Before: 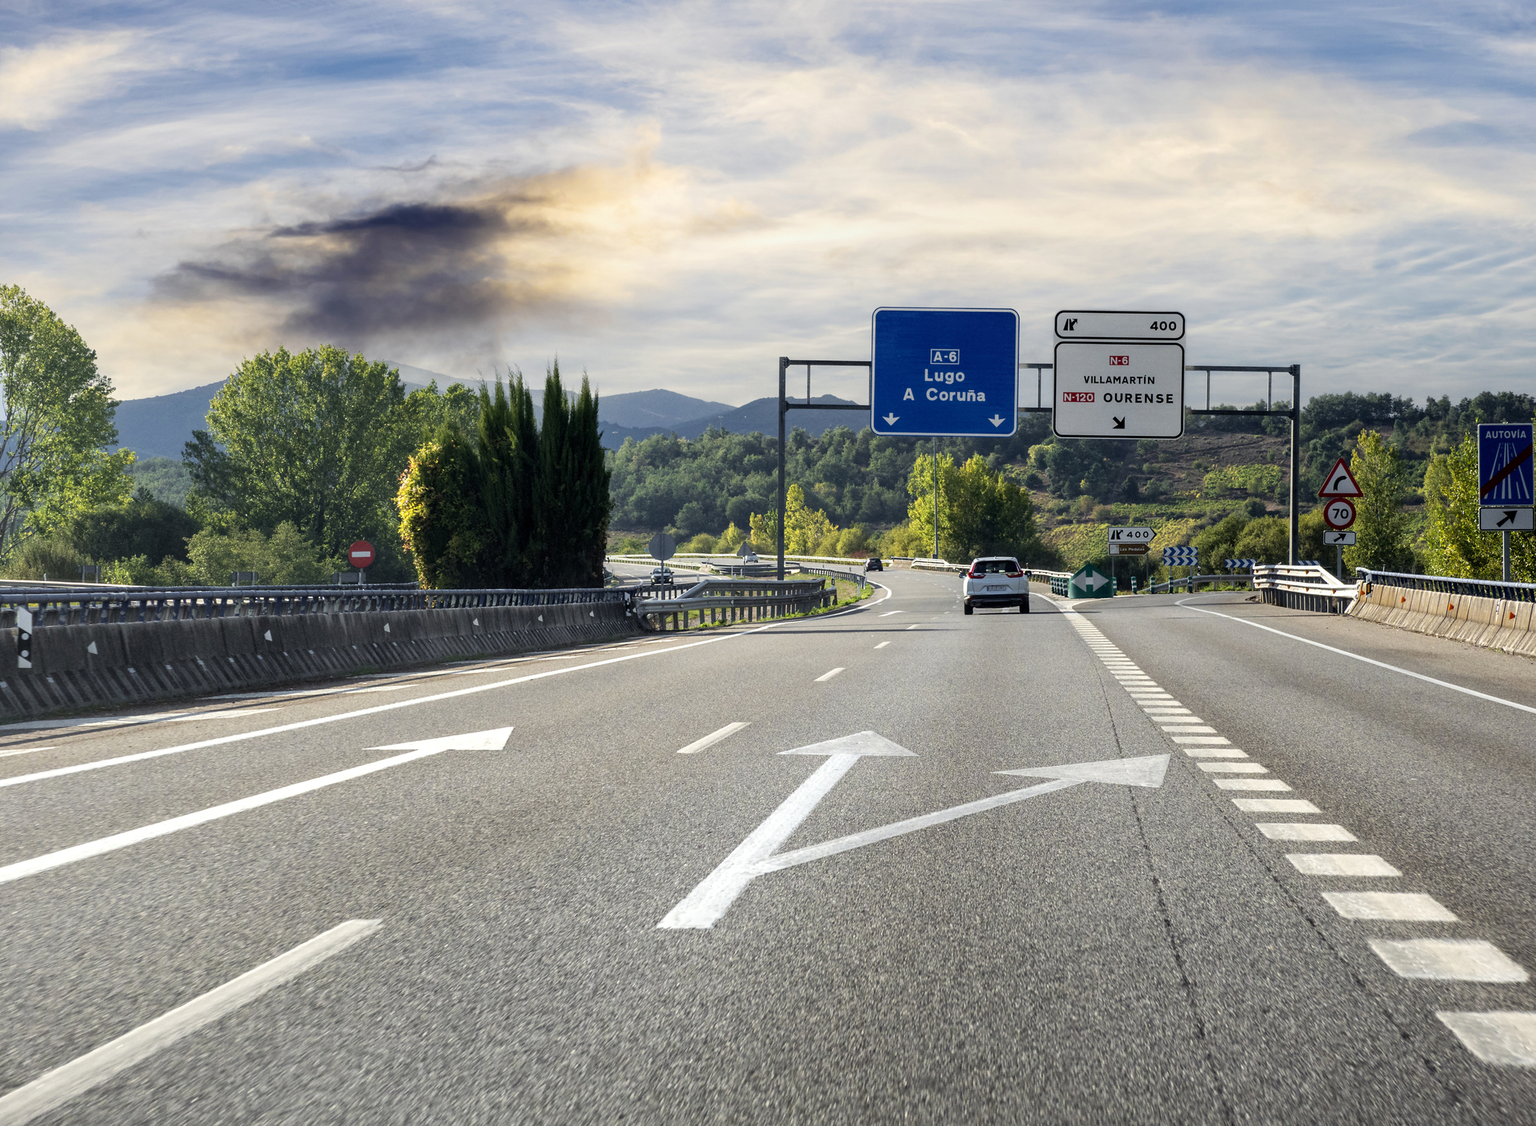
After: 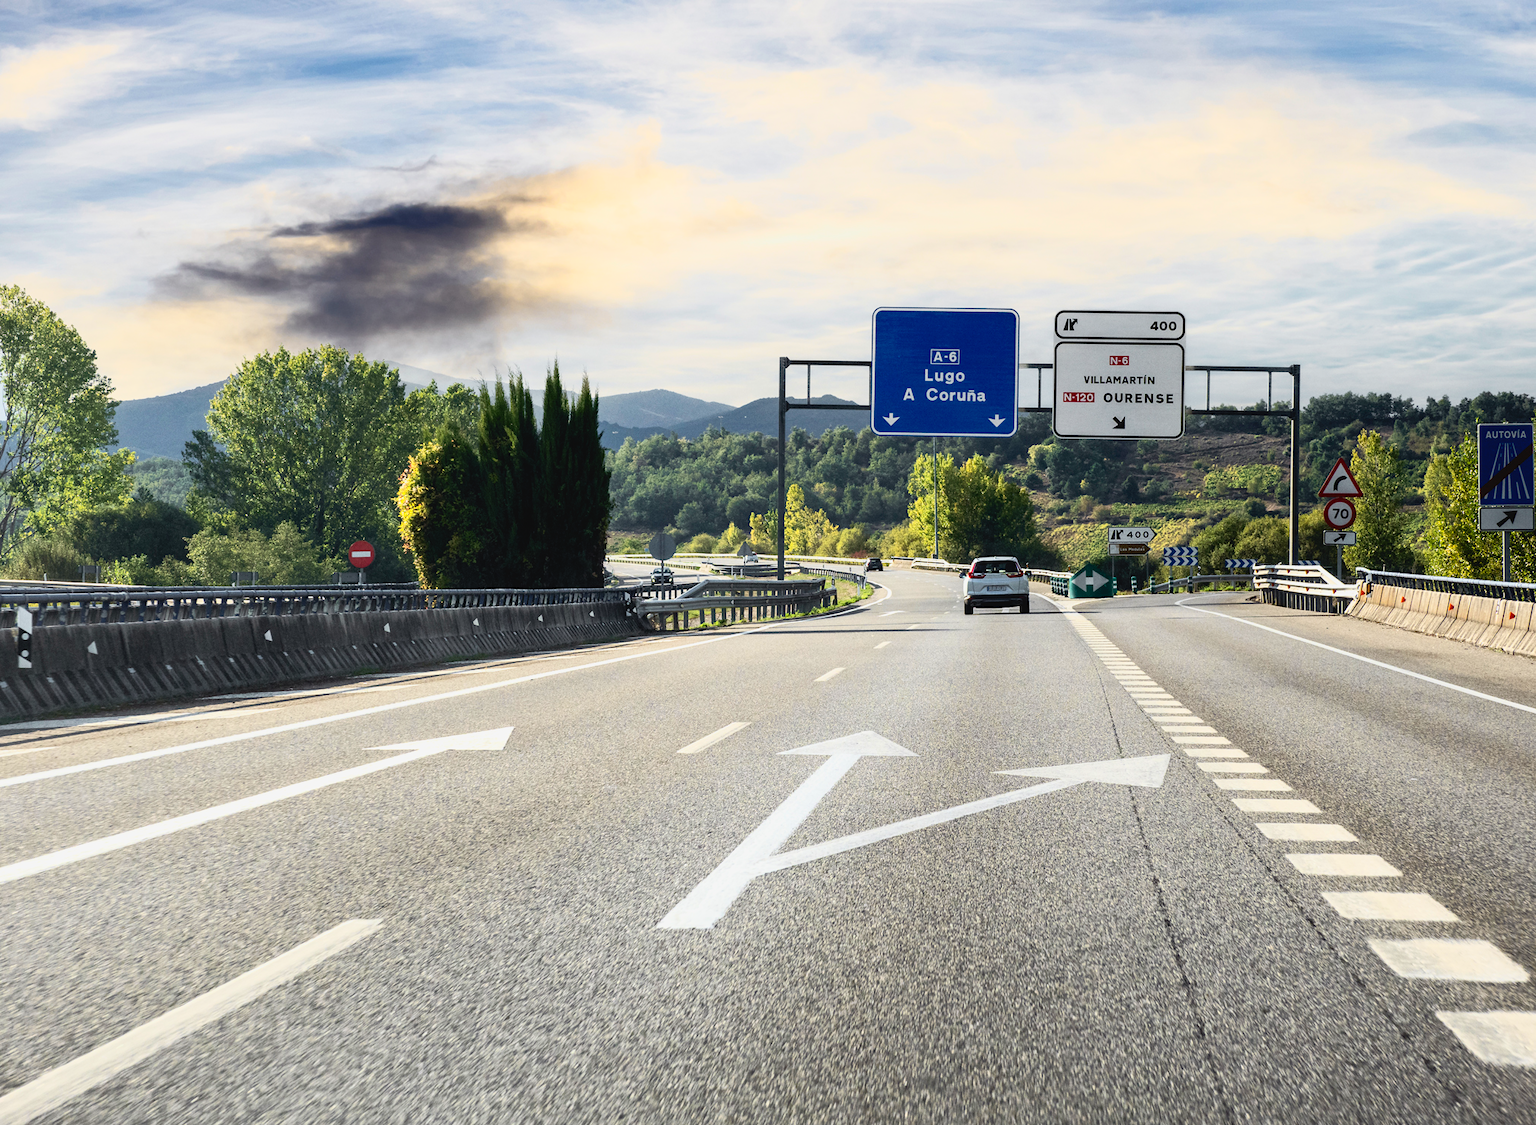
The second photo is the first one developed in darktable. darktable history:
tone curve: curves: ch0 [(0, 0.038) (0.193, 0.212) (0.461, 0.502) (0.629, 0.731) (0.838, 0.916) (1, 0.967)]; ch1 [(0, 0) (0.35, 0.356) (0.45, 0.453) (0.504, 0.503) (0.532, 0.524) (0.558, 0.559) (0.735, 0.762) (1, 1)]; ch2 [(0, 0) (0.281, 0.266) (0.456, 0.469) (0.5, 0.5) (0.533, 0.545) (0.606, 0.607) (0.646, 0.654) (1, 1)], color space Lab, independent channels, preserve colors none
white balance: emerald 1
